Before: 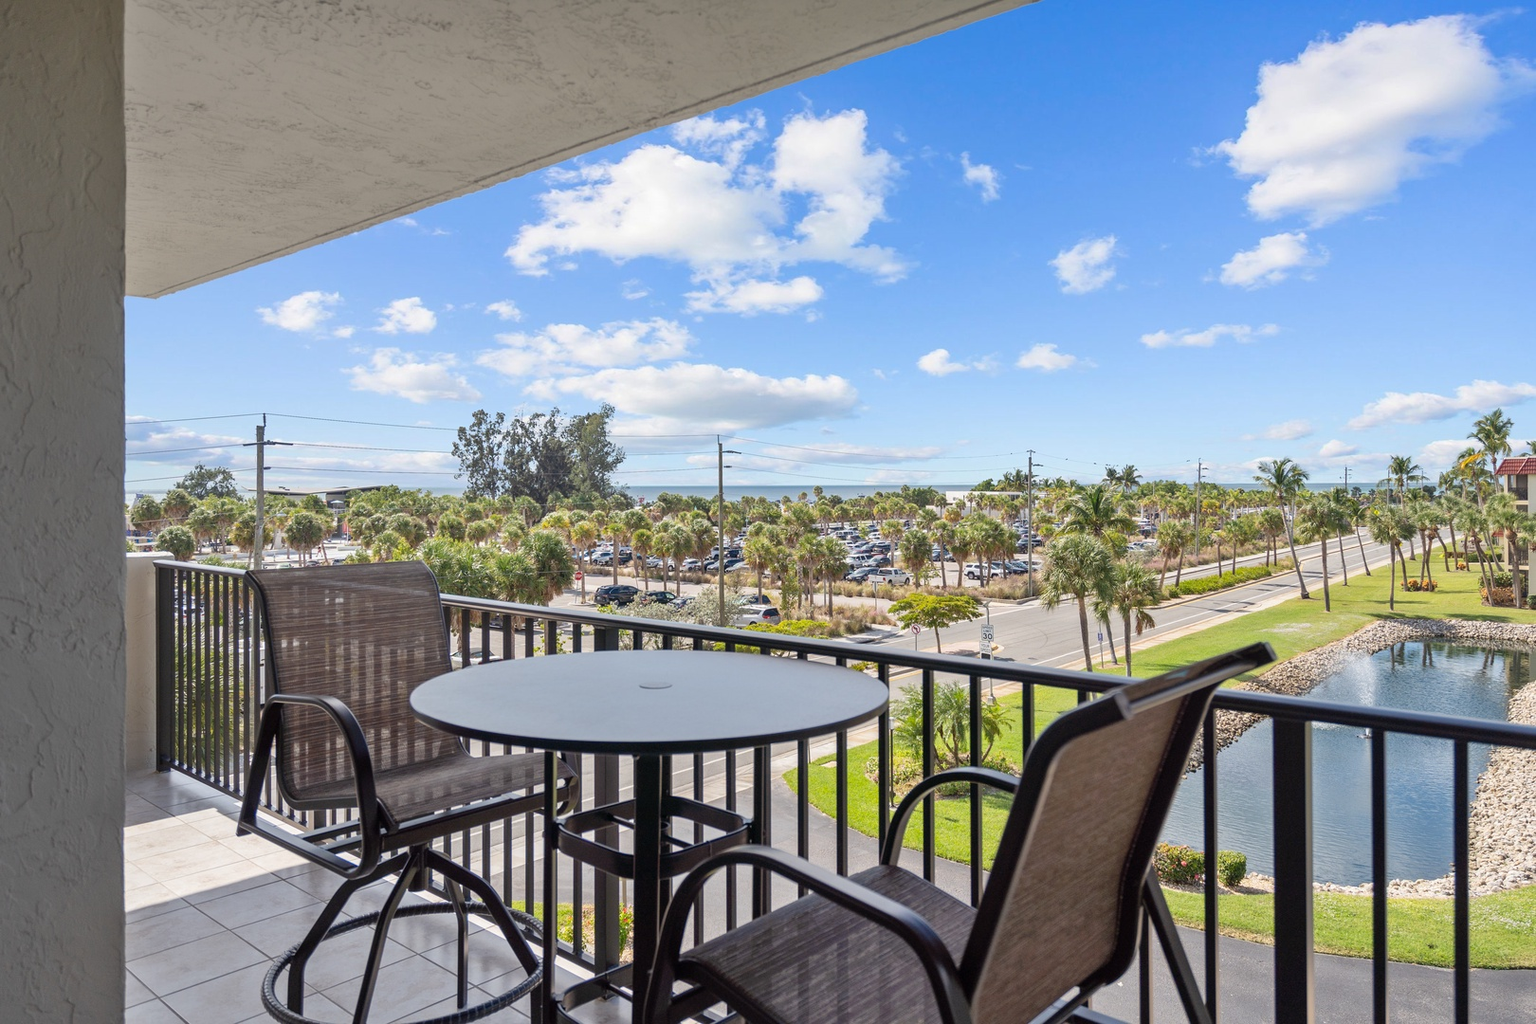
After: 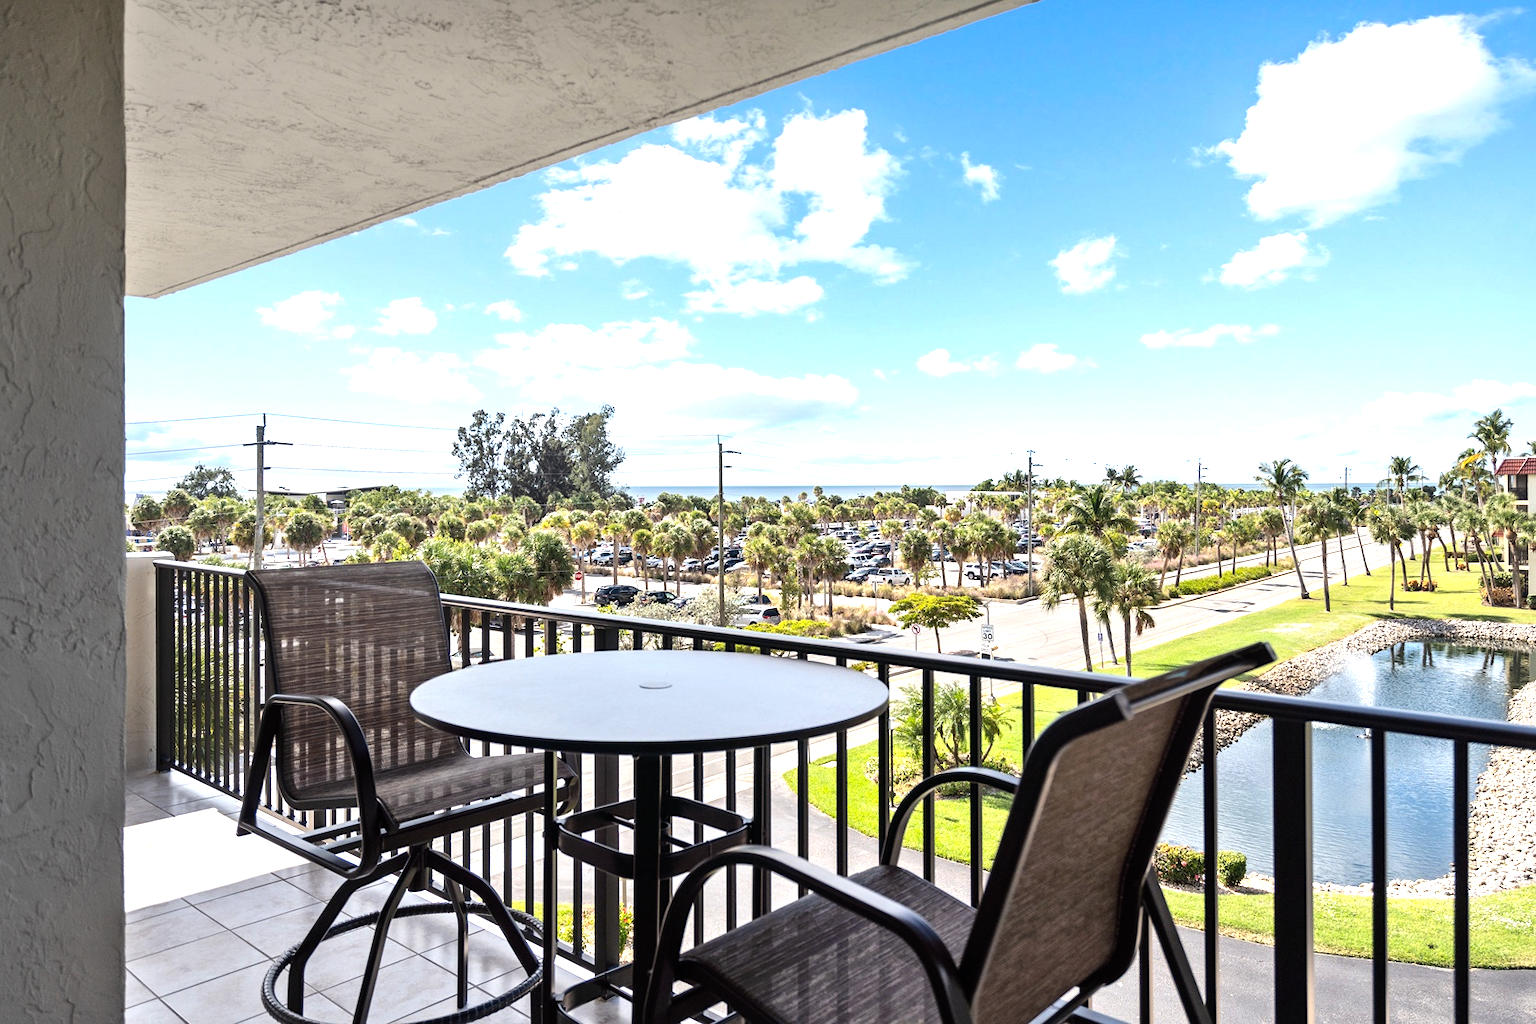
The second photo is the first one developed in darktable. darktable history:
tone equalizer: -8 EV -1.12 EV, -7 EV -1.01 EV, -6 EV -0.874 EV, -5 EV -0.544 EV, -3 EV 0.582 EV, -2 EV 0.842 EV, -1 EV 1 EV, +0 EV 1.07 EV, edges refinement/feathering 500, mask exposure compensation -1.57 EV, preserve details no
